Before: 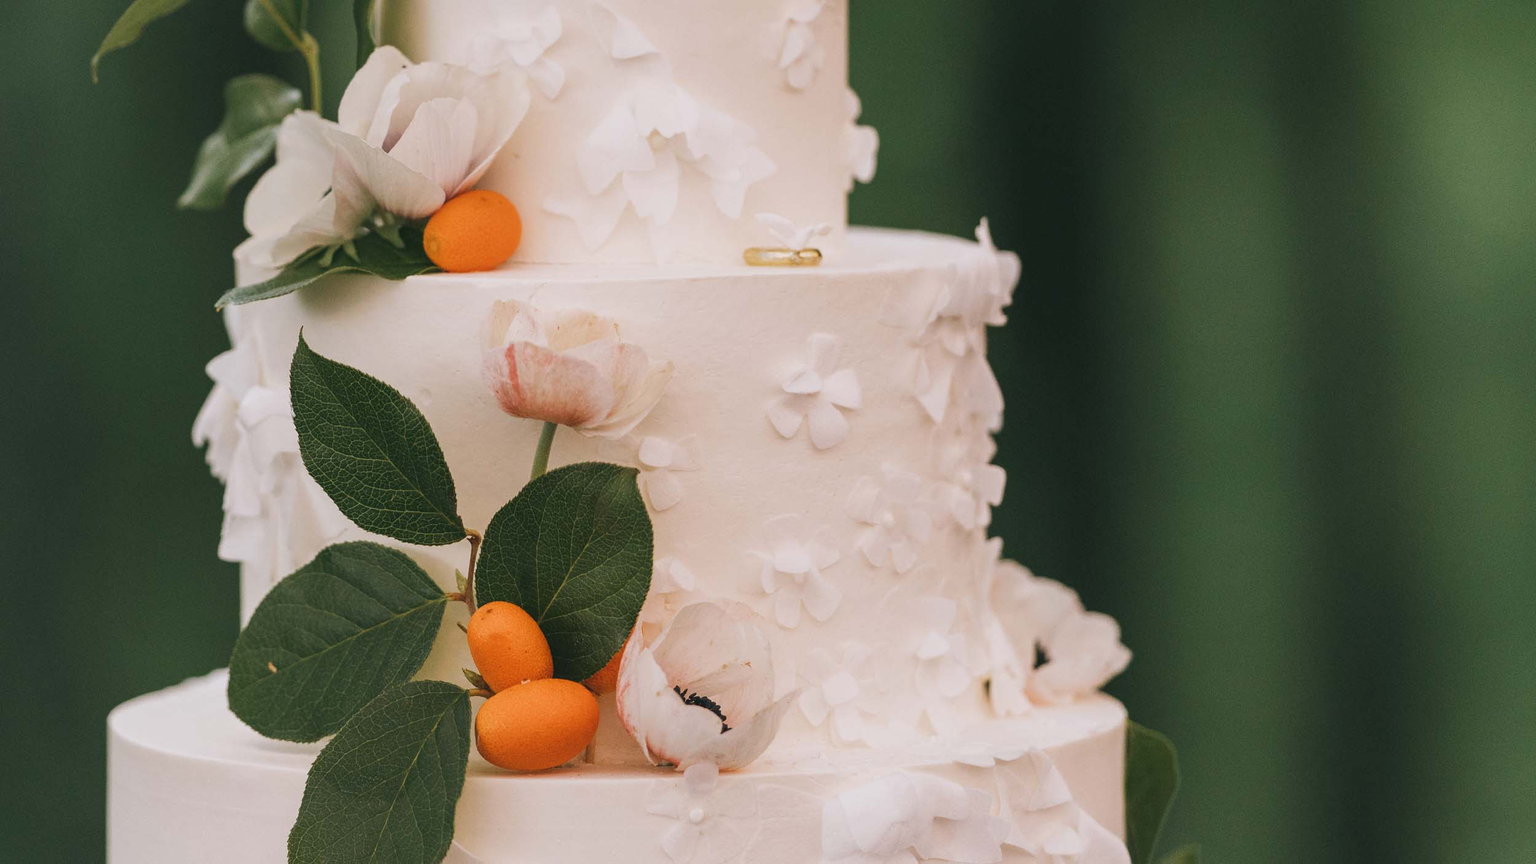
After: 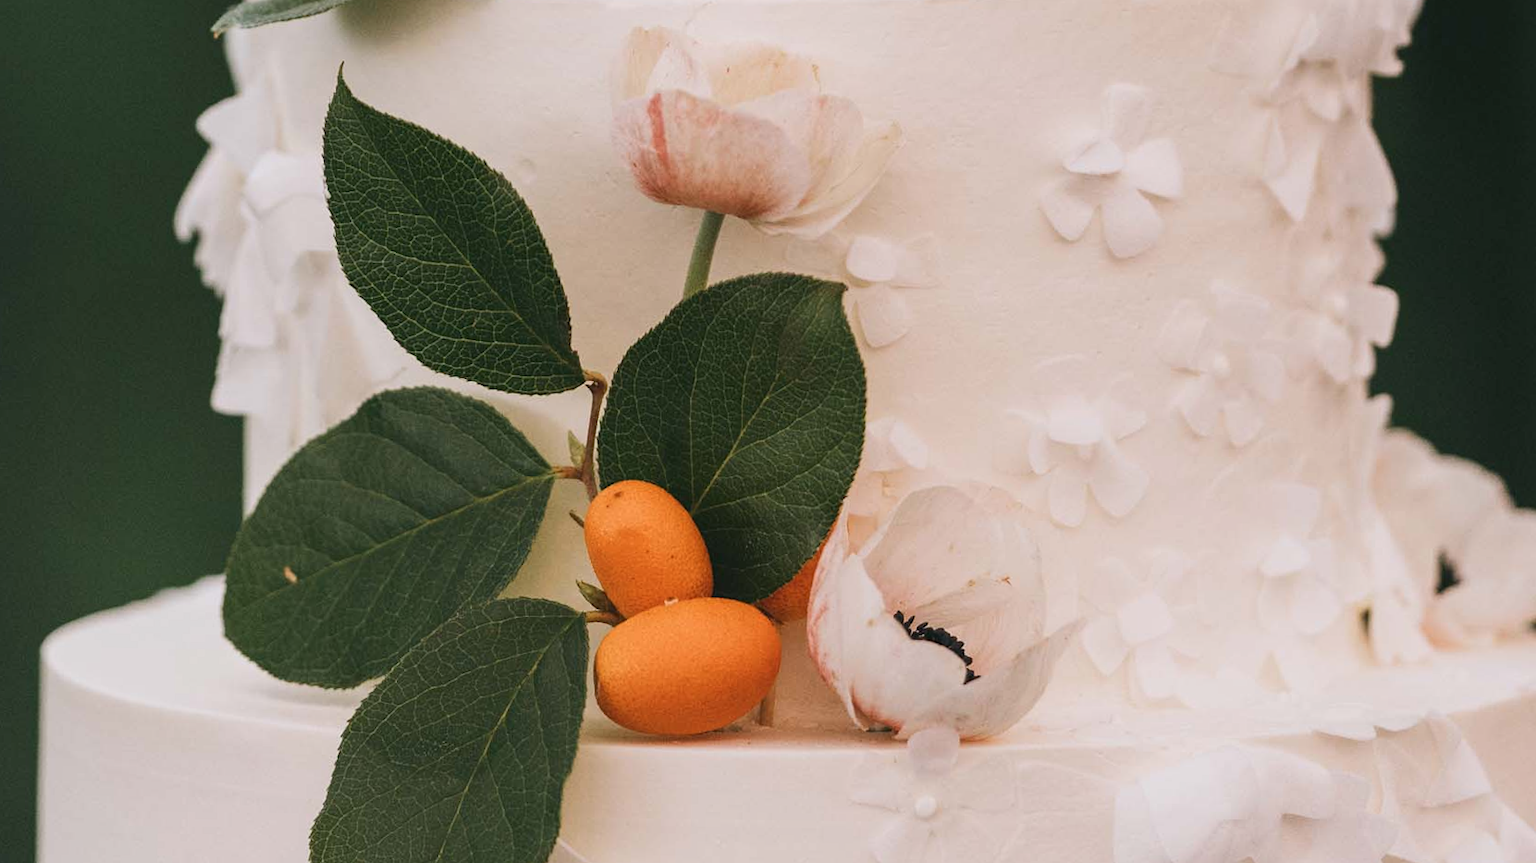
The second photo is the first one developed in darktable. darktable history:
exposure: exposure -0.151 EV, compensate highlight preservation false
contrast brightness saturation: contrast 0.15, brightness 0.05
crop and rotate: angle -0.82°, left 3.85%, top 31.828%, right 27.992%
